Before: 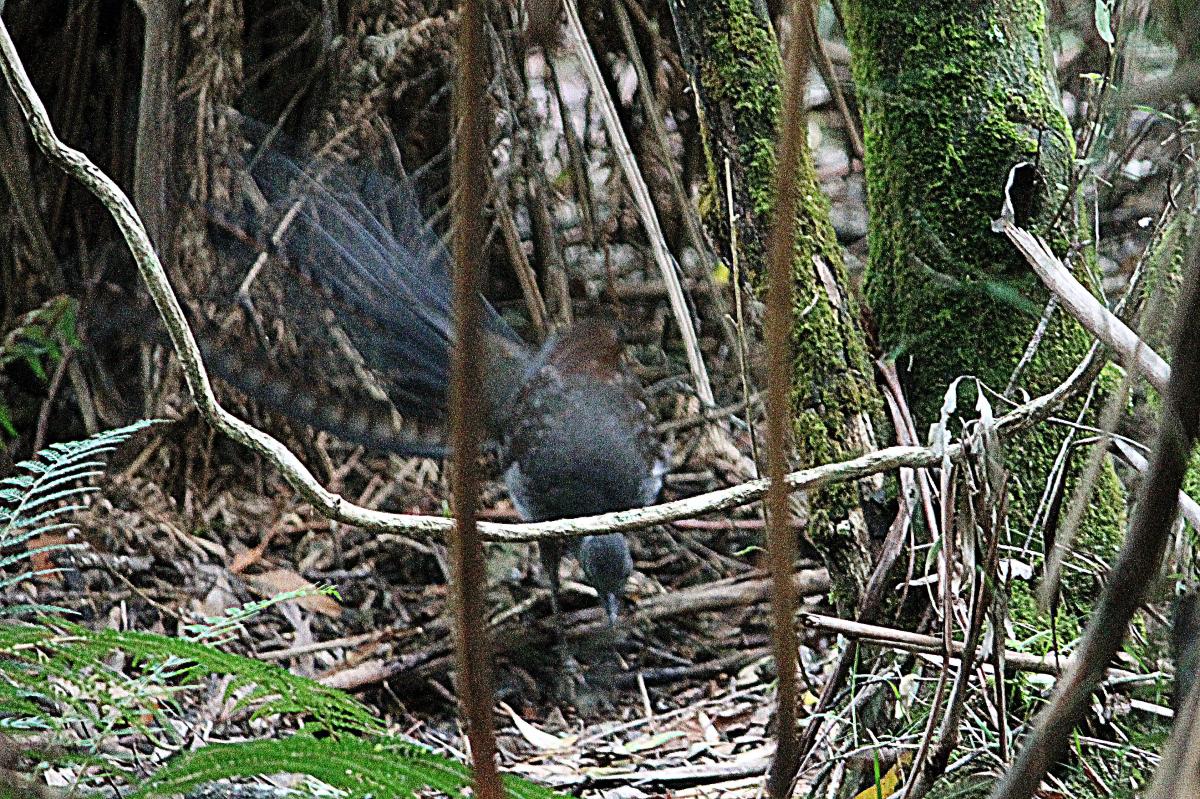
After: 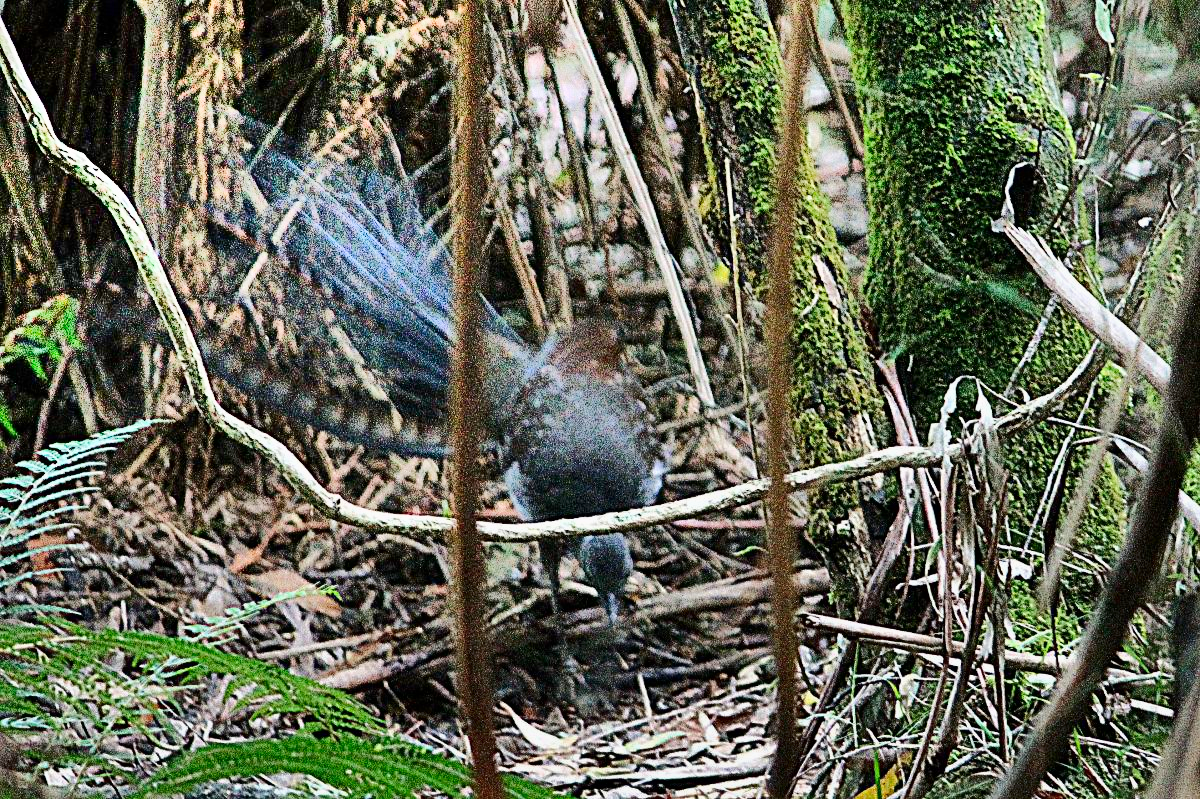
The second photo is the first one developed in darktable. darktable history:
contrast brightness saturation: brightness -0.2, saturation 0.08
shadows and highlights: radius 123.98, shadows 100, white point adjustment -3, highlights -100, highlights color adjustment 89.84%, soften with gaussian
